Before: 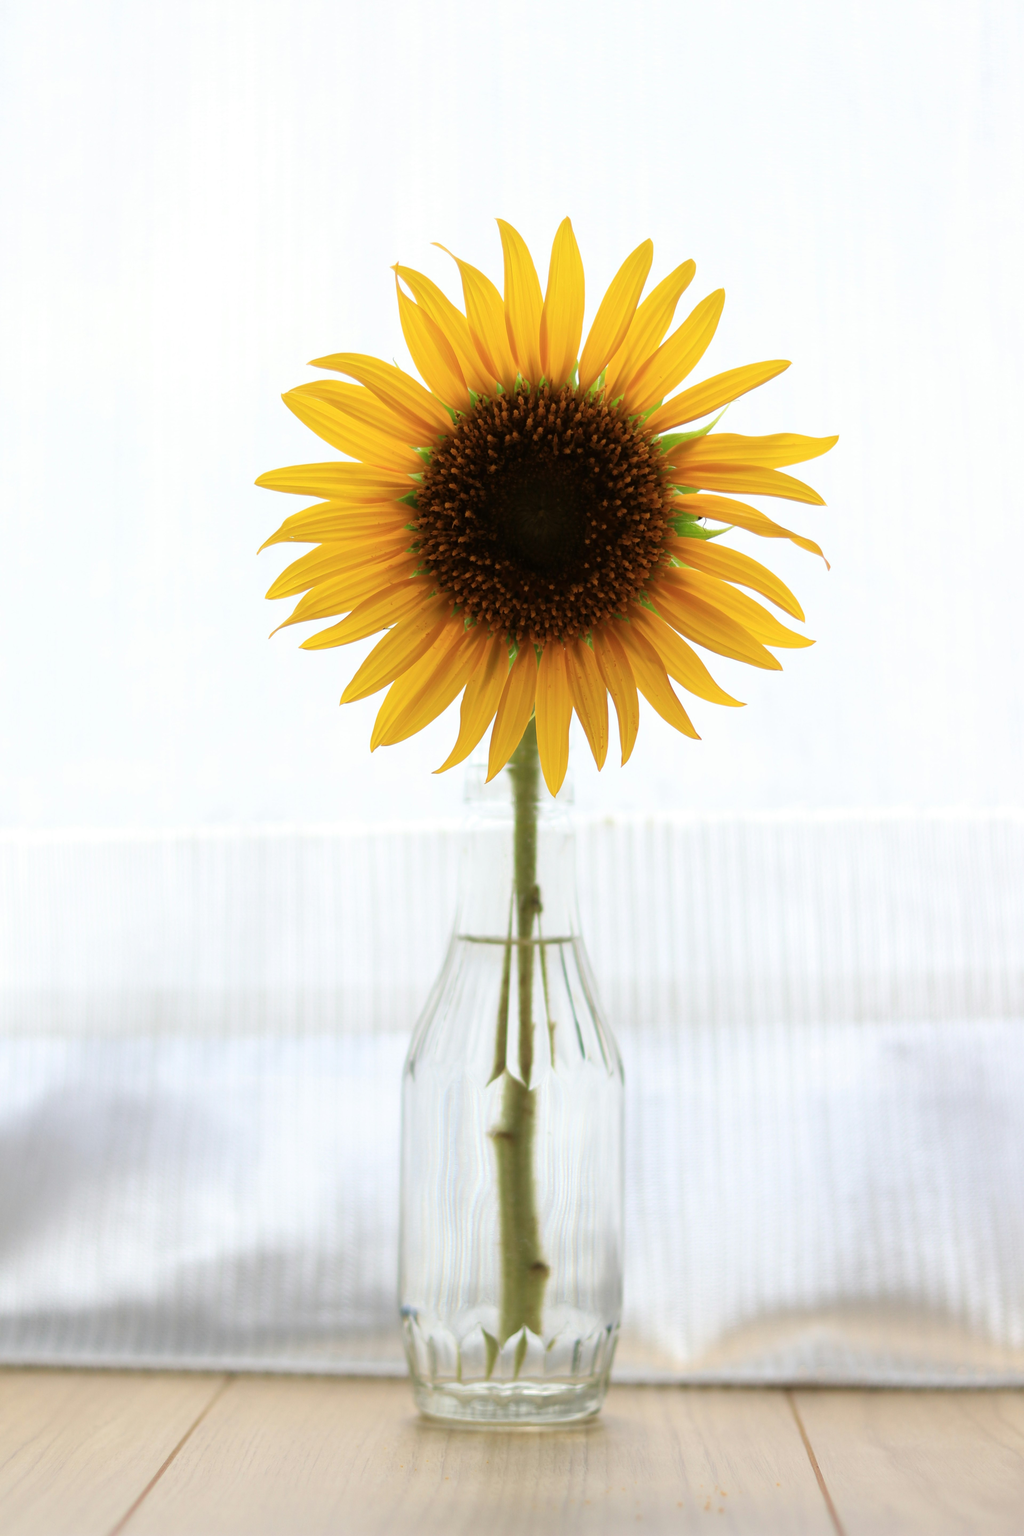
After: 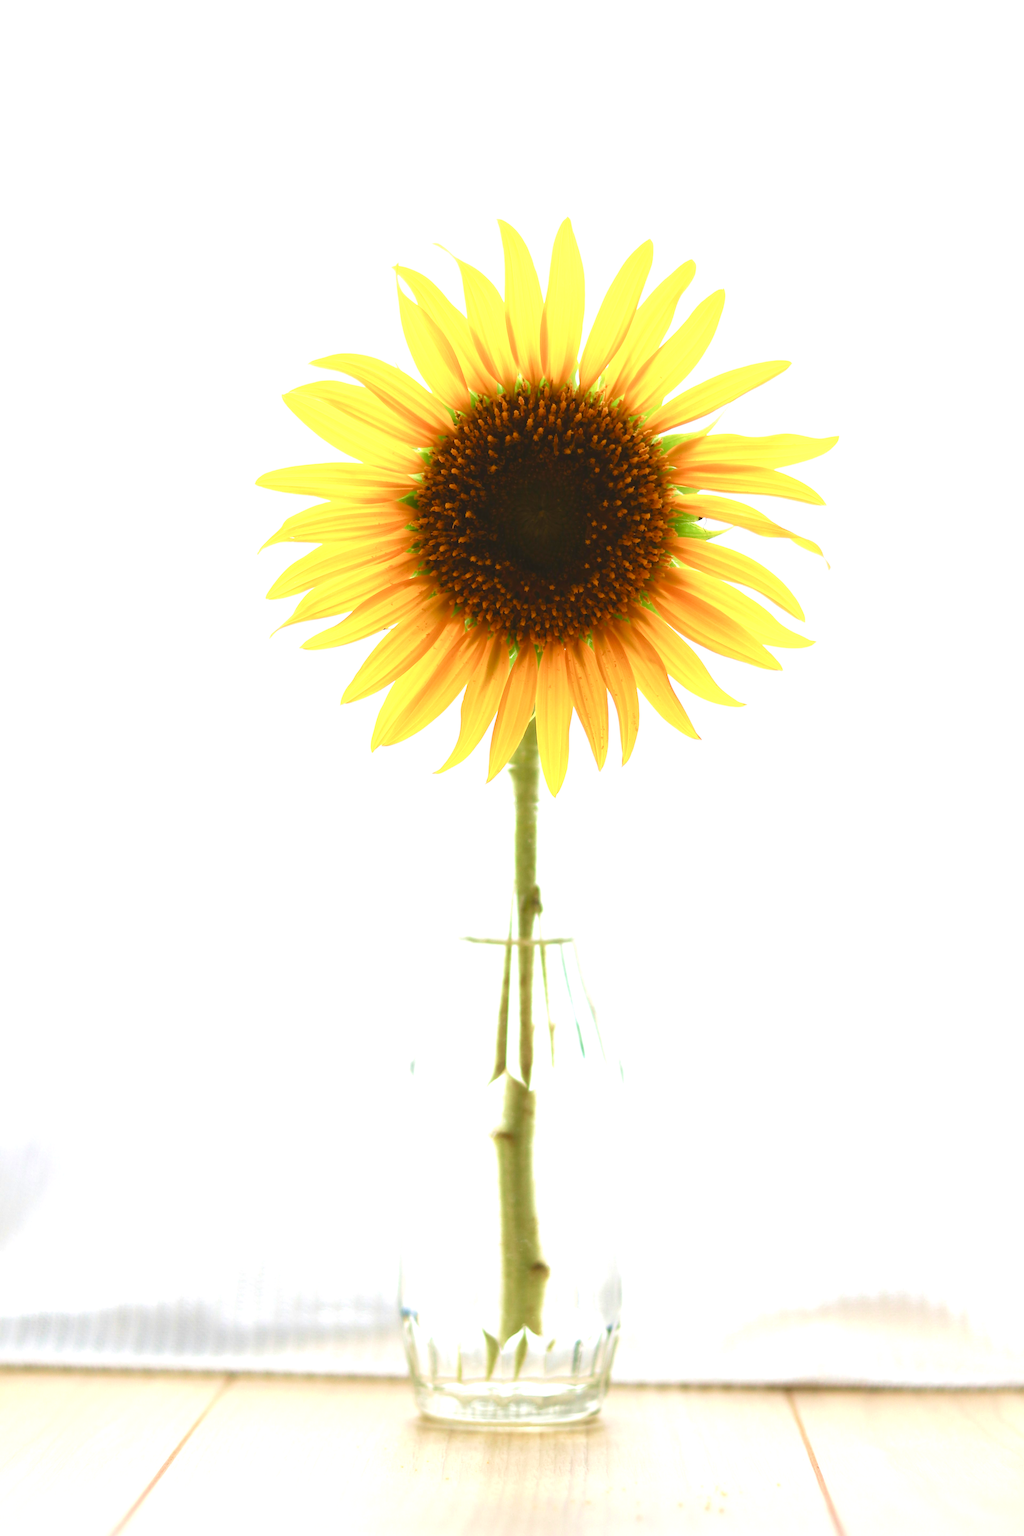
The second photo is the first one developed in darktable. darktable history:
velvia: on, module defaults
color balance rgb: perceptual saturation grading › global saturation 20%, perceptual saturation grading › highlights -25%, perceptual saturation grading › shadows 50%
exposure: black level correction -0.005, exposure 1.002 EV, compensate highlight preservation false
